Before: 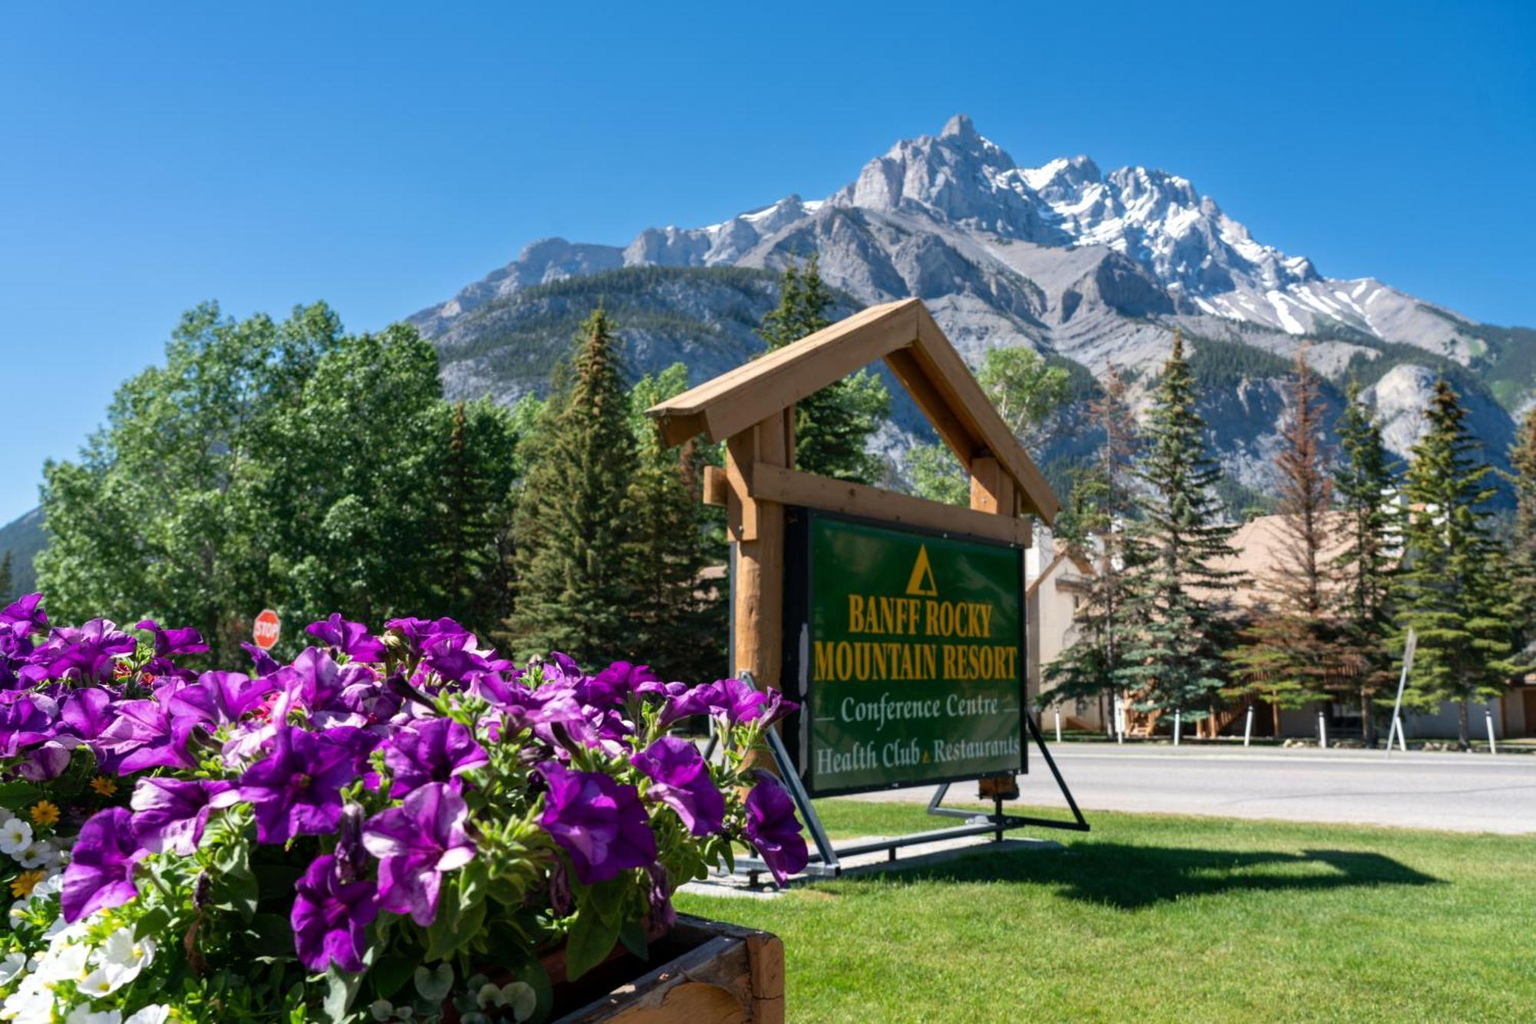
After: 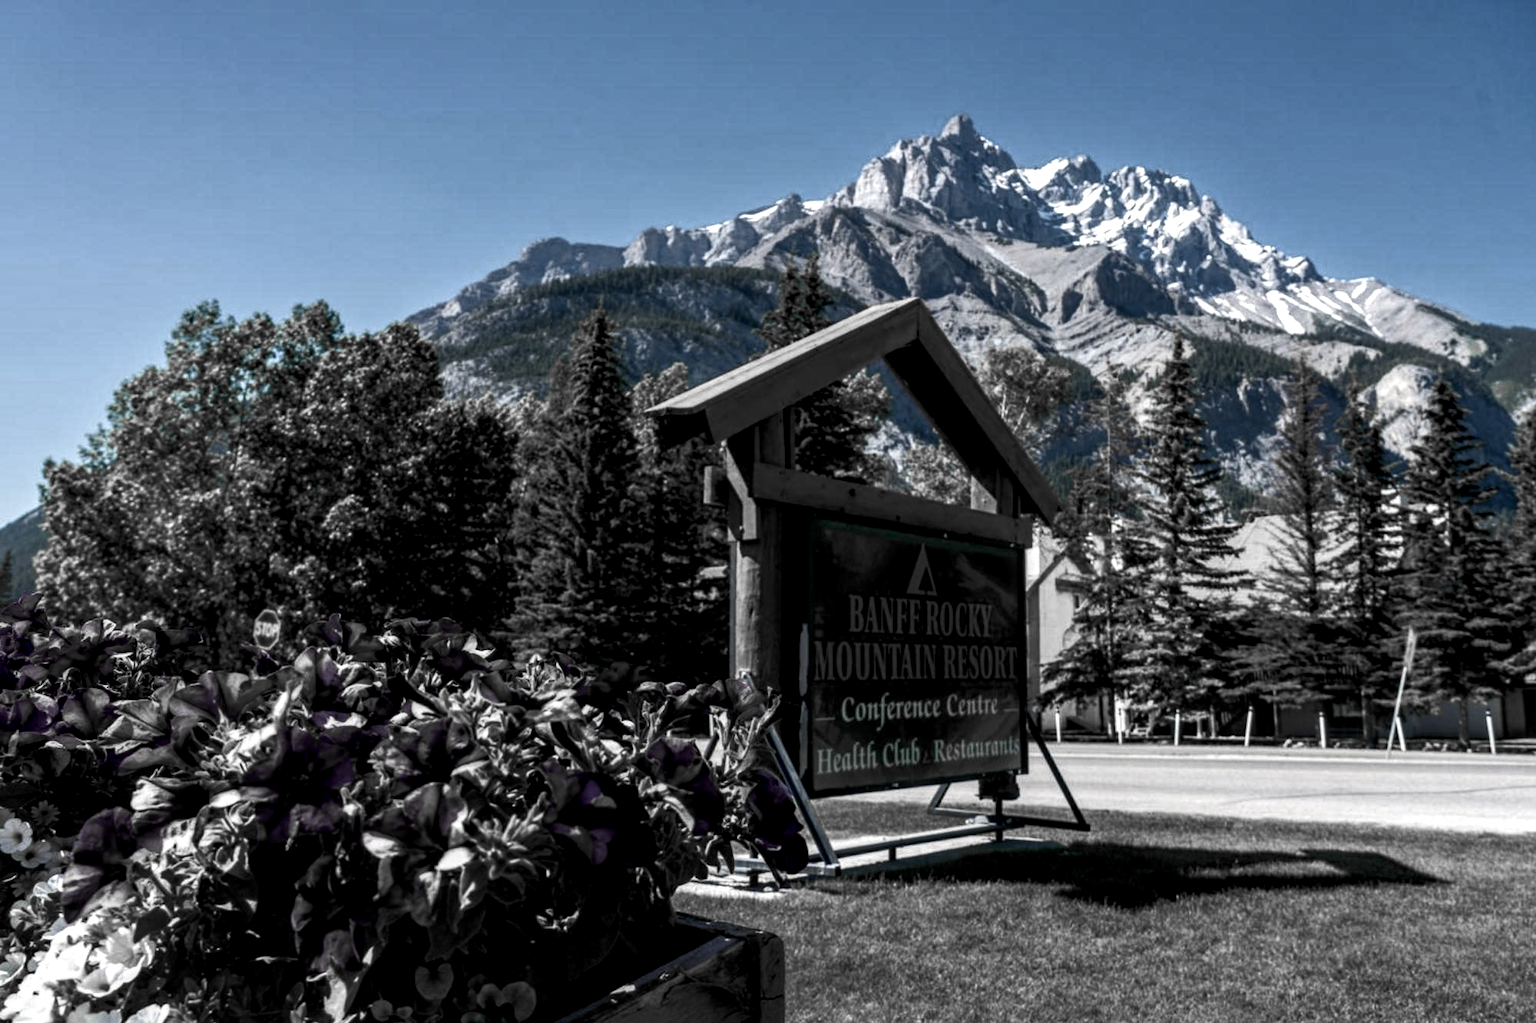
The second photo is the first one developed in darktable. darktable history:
color equalizer #1: saturation › red 0.231, saturation › orange 0.289, saturation › yellow 0.301, saturation › green 0.555, saturation › cyan 0.879, saturation › blue 0.867, saturation › lavender 0.763, saturation › magenta 0.254
color balance rgb: perceptual saturation grading › highlights -31.88%, perceptual saturation grading › mid-tones 5.8%, perceptual saturation grading › shadows 18.12%, perceptual brilliance grading › highlights 3.62%, perceptual brilliance grading › mid-tones -18.12%, perceptual brilliance grading › shadows -41.3%
color equalizer: saturation › red 0.231, saturation › orange 0.289, saturation › yellow 0.301, saturation › green 0.555, saturation › cyan 0.879, saturation › blue 0.867, saturation › lavender 0.763, saturation › magenta 0.254, brightness › red 0.578, brightness › orange 0.52, brightness › yellow 0.636, brightness › cyan 1.02, brightness › blue 1.02, brightness › magenta 0.694
local contrast: highlights 25%, detail 150%
